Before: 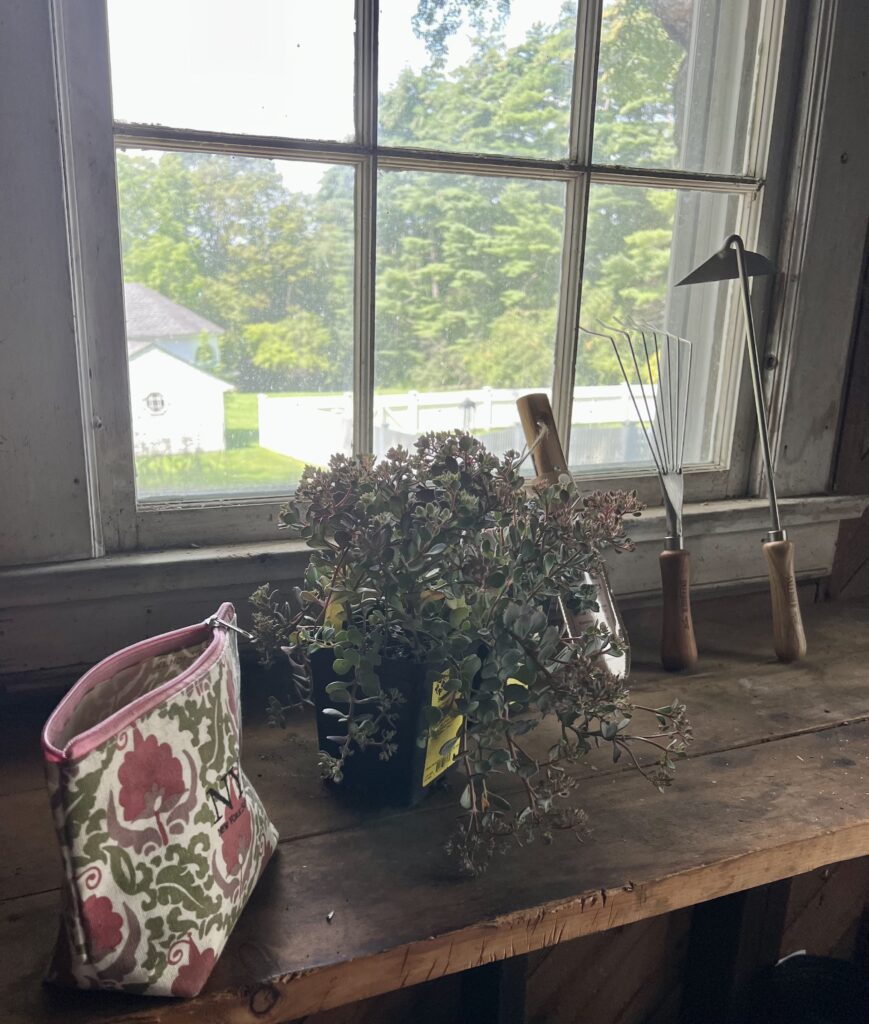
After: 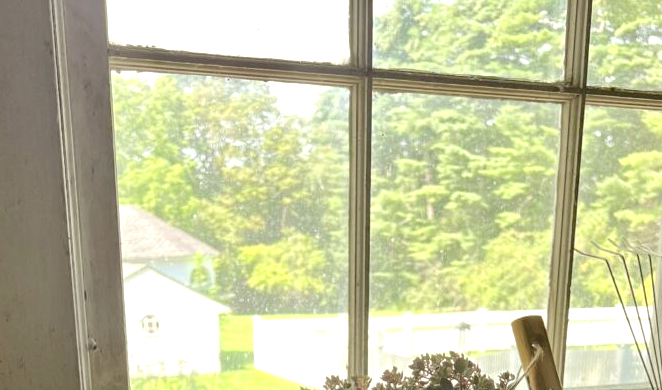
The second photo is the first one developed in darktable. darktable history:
exposure: black level correction -0.002, exposure 0.54 EV, compensate highlight preservation false
haze removal: compatibility mode true, adaptive false
crop: left 0.579%, top 7.627%, right 23.167%, bottom 54.275%
color correction: highlights a* -1.43, highlights b* 10.12, shadows a* 0.395, shadows b* 19.35
